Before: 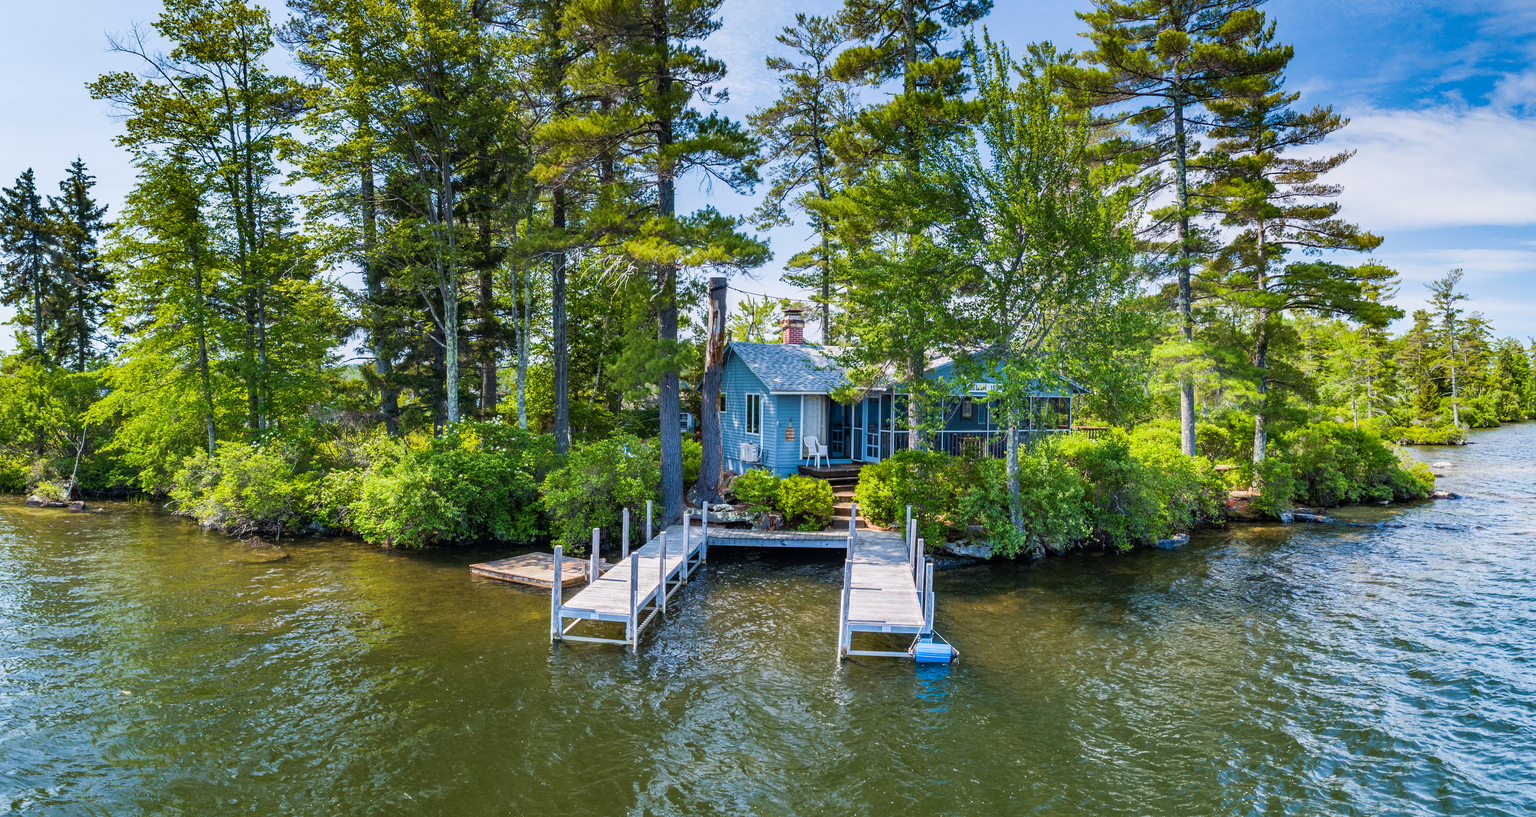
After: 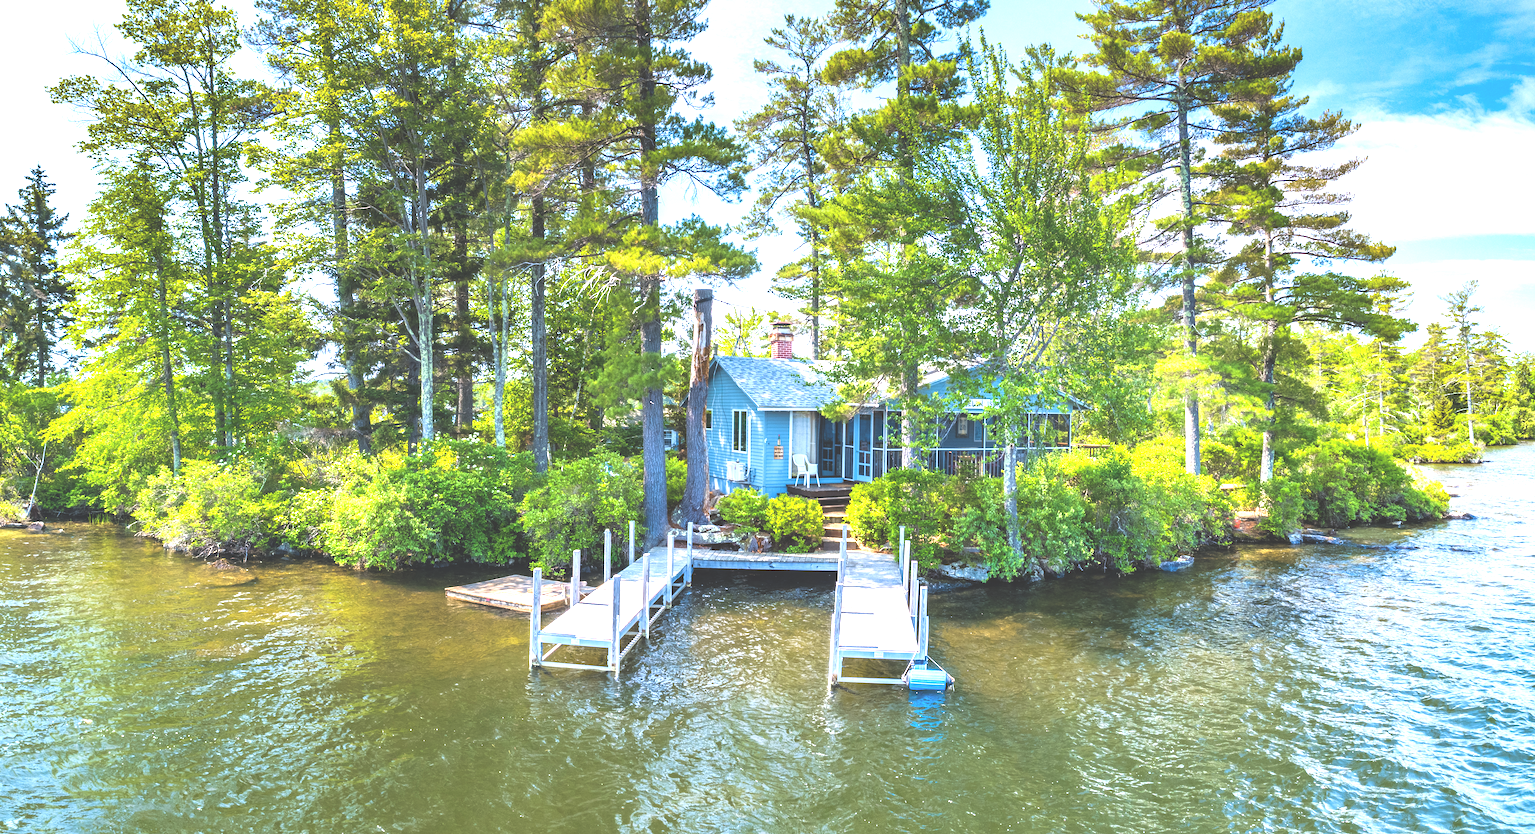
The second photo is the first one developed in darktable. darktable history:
contrast brightness saturation: contrast 0.052, brightness 0.066, saturation 0.014
exposure: black level correction -0.014, exposure -0.19 EV, compensate exposure bias true, compensate highlight preservation false
crop and rotate: left 2.755%, right 1.136%, bottom 1.795%
